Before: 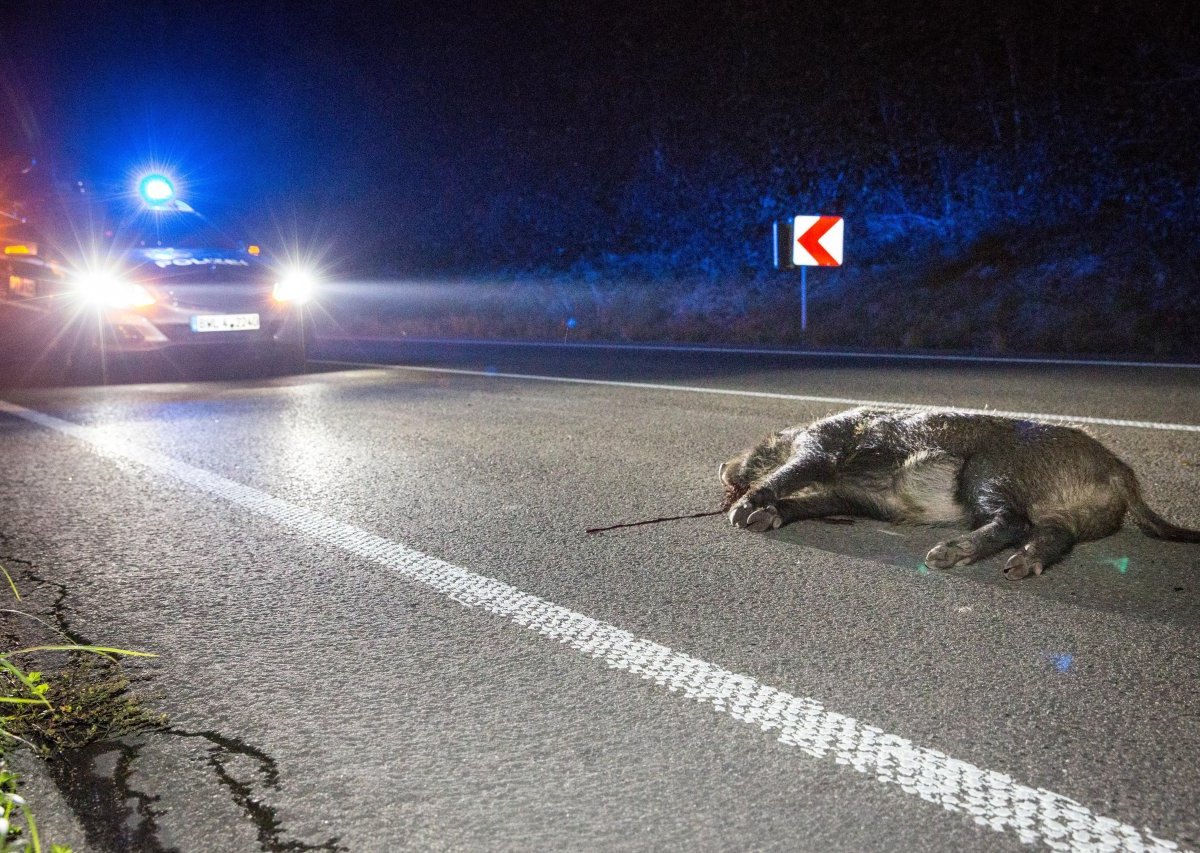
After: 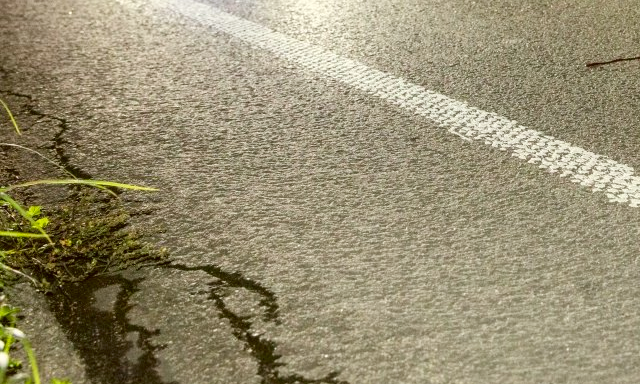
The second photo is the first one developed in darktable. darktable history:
color correction: highlights a* -1.43, highlights b* 10.12, shadows a* 0.395, shadows b* 19.35
crop and rotate: top 54.778%, right 46.61%, bottom 0.159%
color balance: input saturation 99%
